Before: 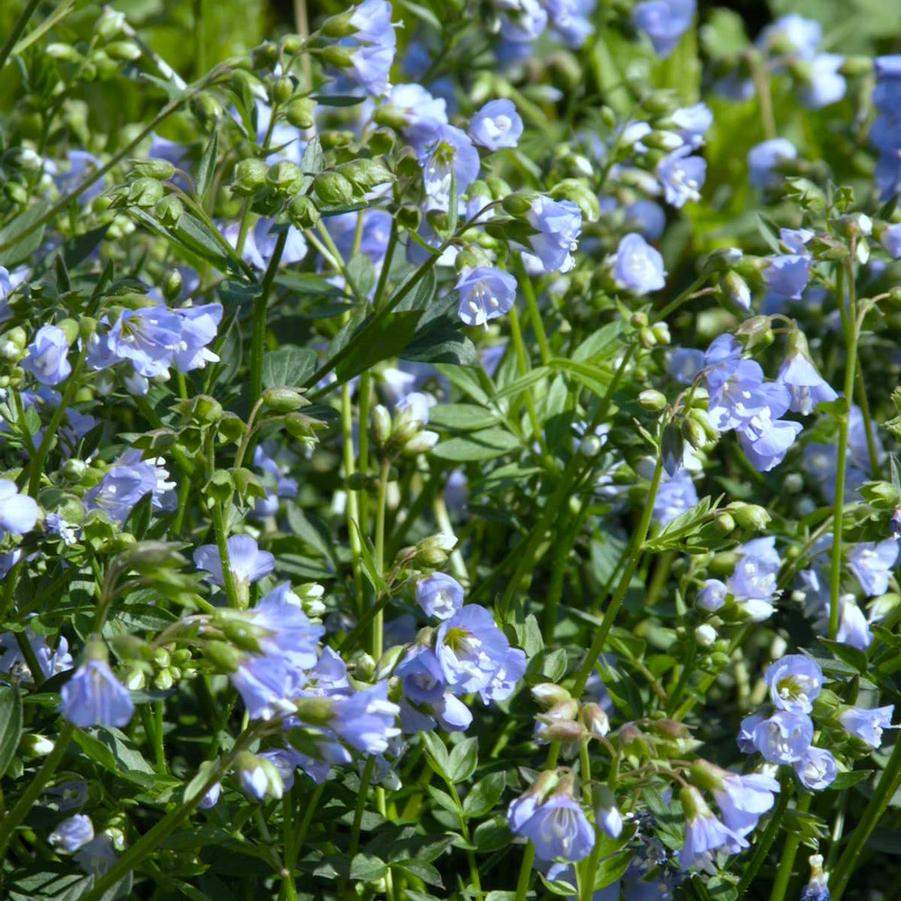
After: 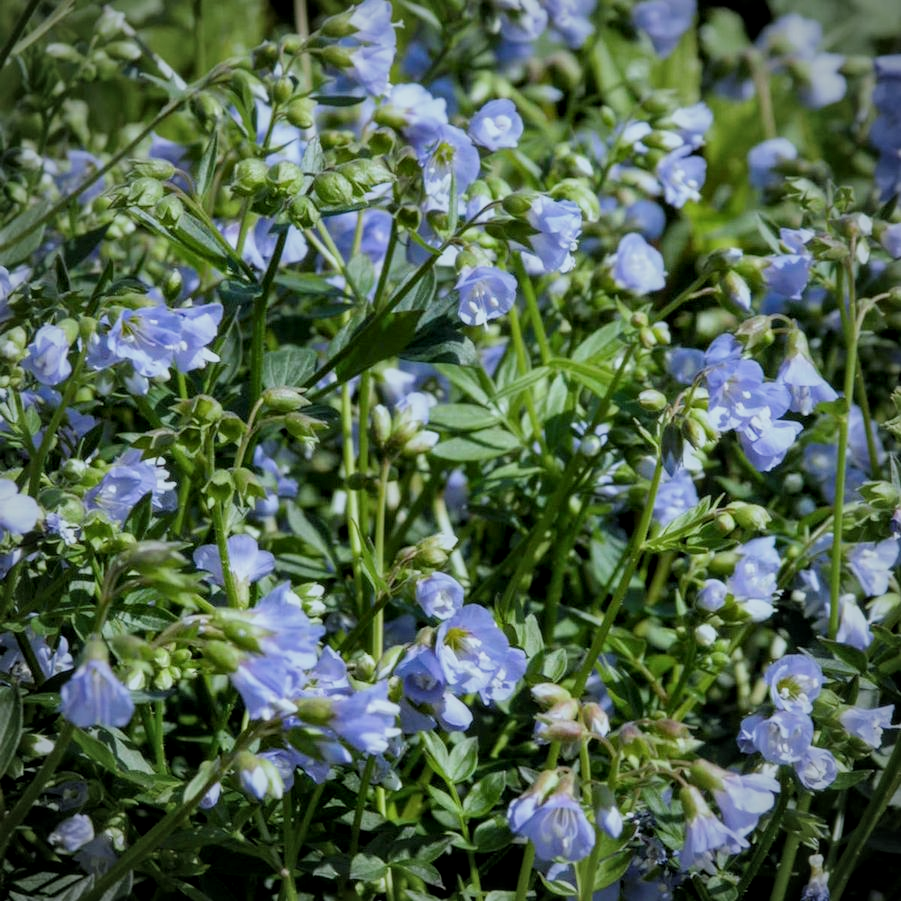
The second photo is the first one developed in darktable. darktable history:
vignetting: brightness -0.418, saturation -0.302
filmic rgb: black relative exposure -7.65 EV, white relative exposure 4.56 EV, hardness 3.61
color correction: highlights a* -0.078, highlights b* -5.93, shadows a* -0.144, shadows b* -0.114
local contrast: on, module defaults
